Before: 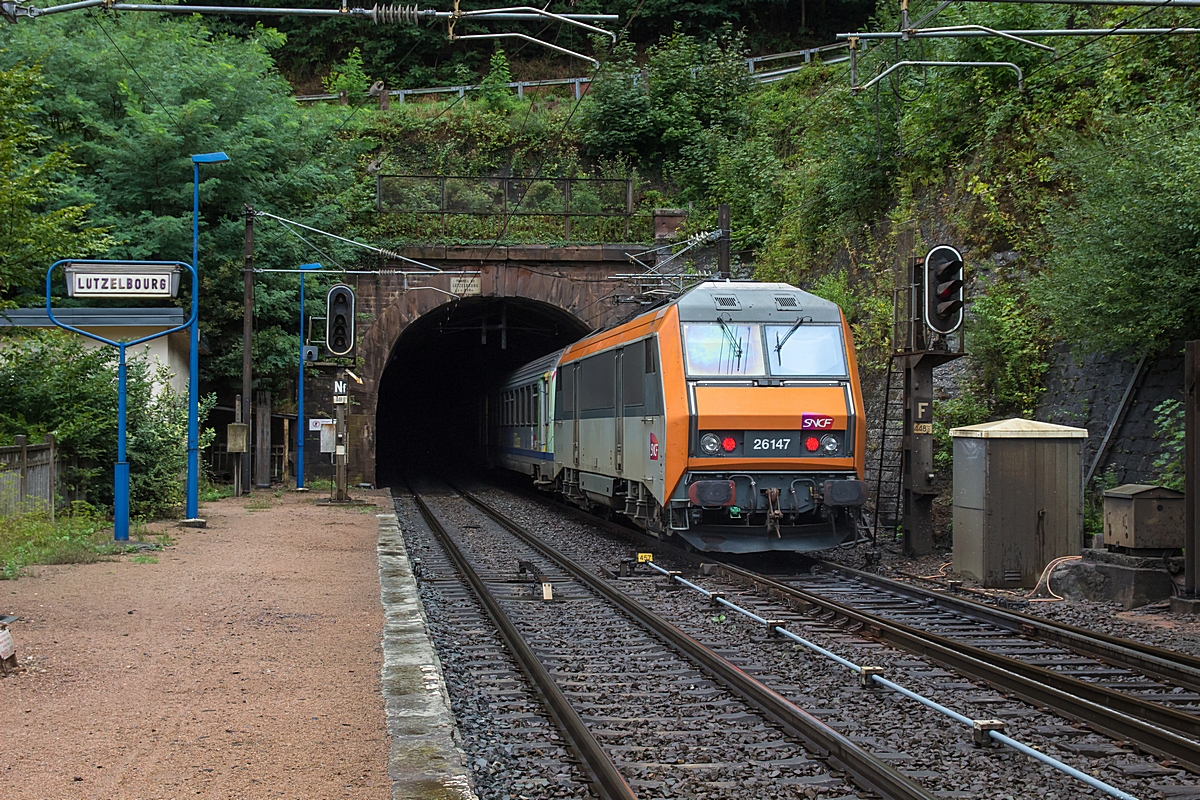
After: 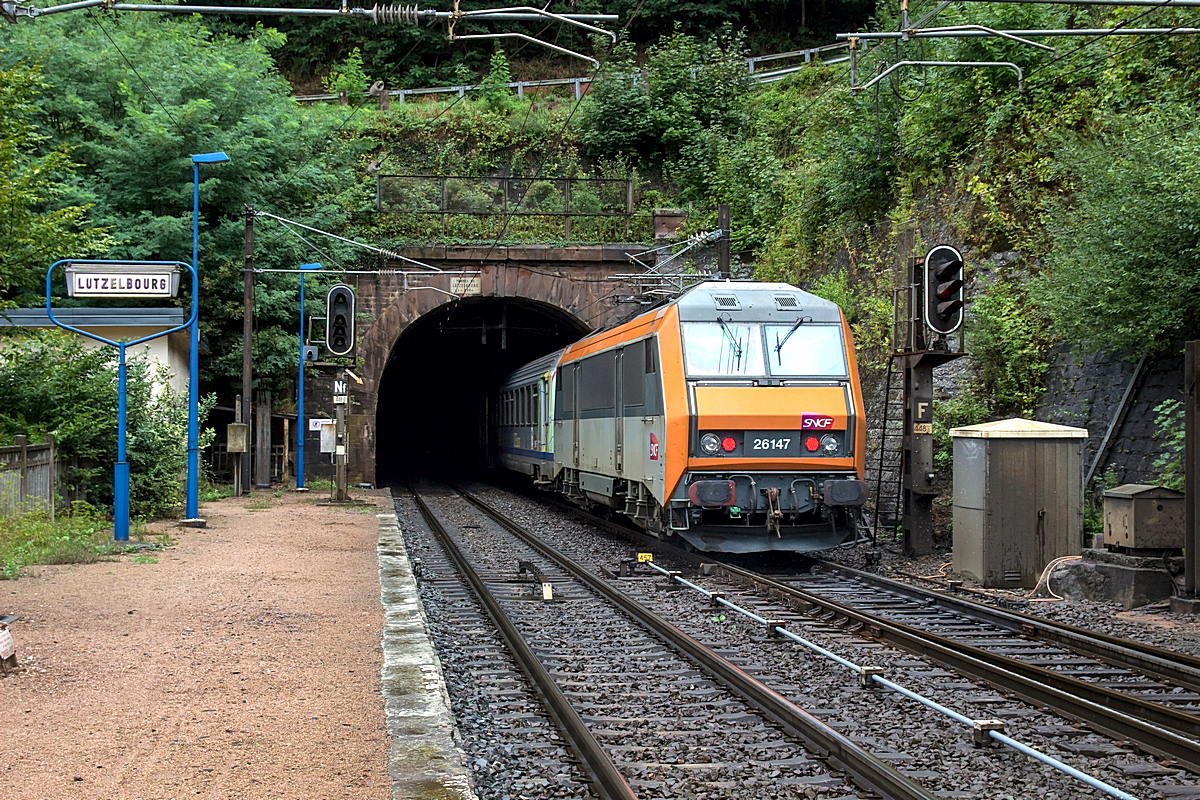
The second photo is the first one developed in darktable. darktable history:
exposure: black level correction 0.001, exposure 0.5 EV, compensate exposure bias true, compensate highlight preservation false
levels: mode automatic, black 0.023%, white 99.97%, levels [0.062, 0.494, 0.925]
local contrast: mode bilateral grid, contrast 20, coarseness 100, detail 150%, midtone range 0.2
